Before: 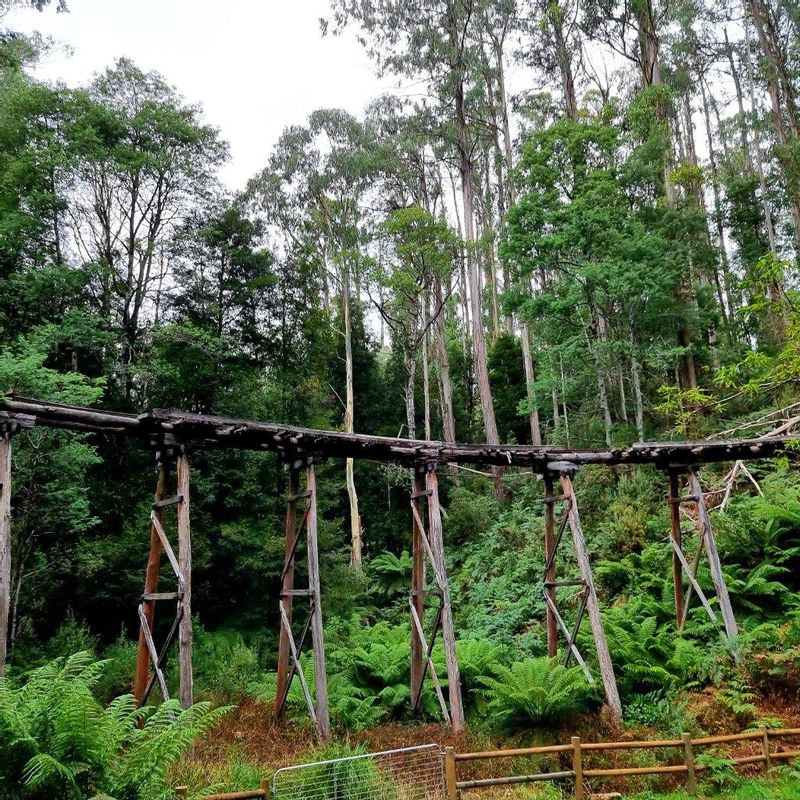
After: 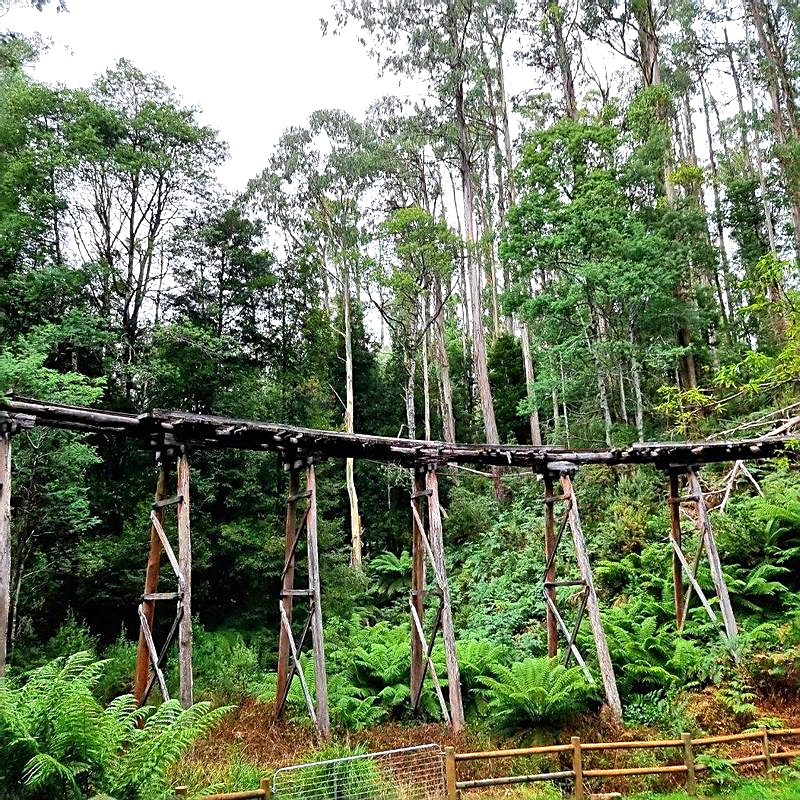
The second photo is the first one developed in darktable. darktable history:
exposure: black level correction 0, exposure 0.6 EV, compensate highlight preservation false
sharpen: on, module defaults
